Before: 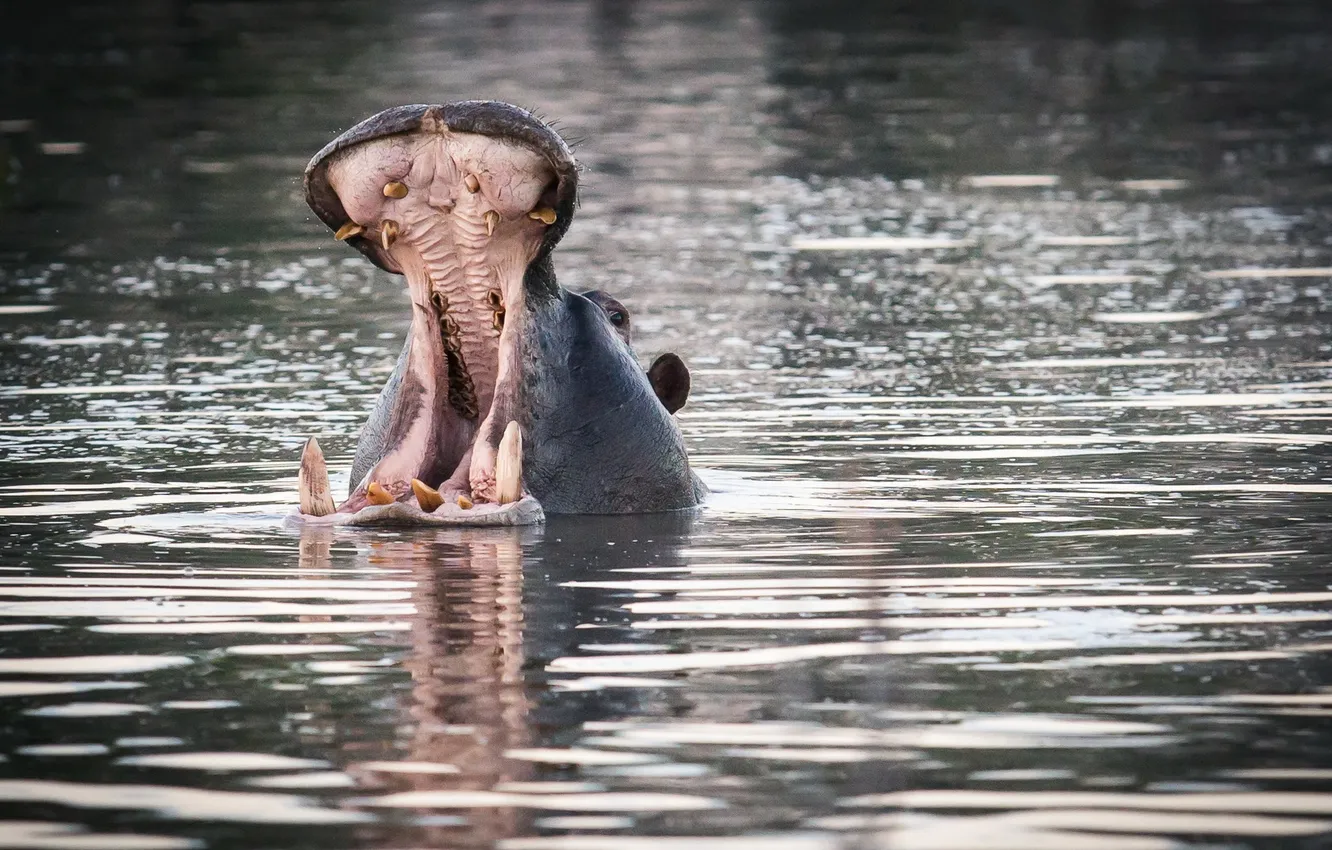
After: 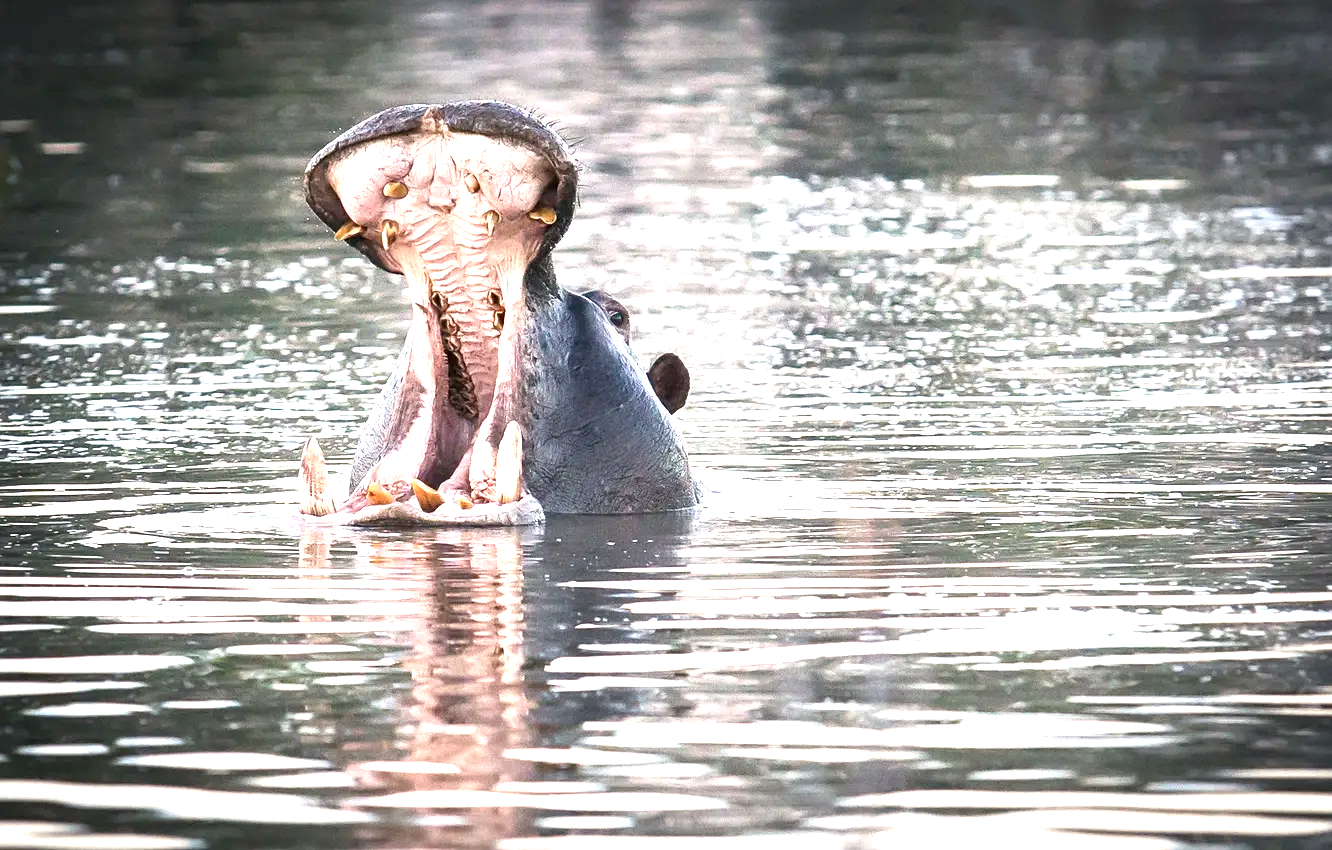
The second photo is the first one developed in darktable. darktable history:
sharpen: amount 0.213
exposure: black level correction 0, exposure 1.384 EV, compensate highlight preservation false
